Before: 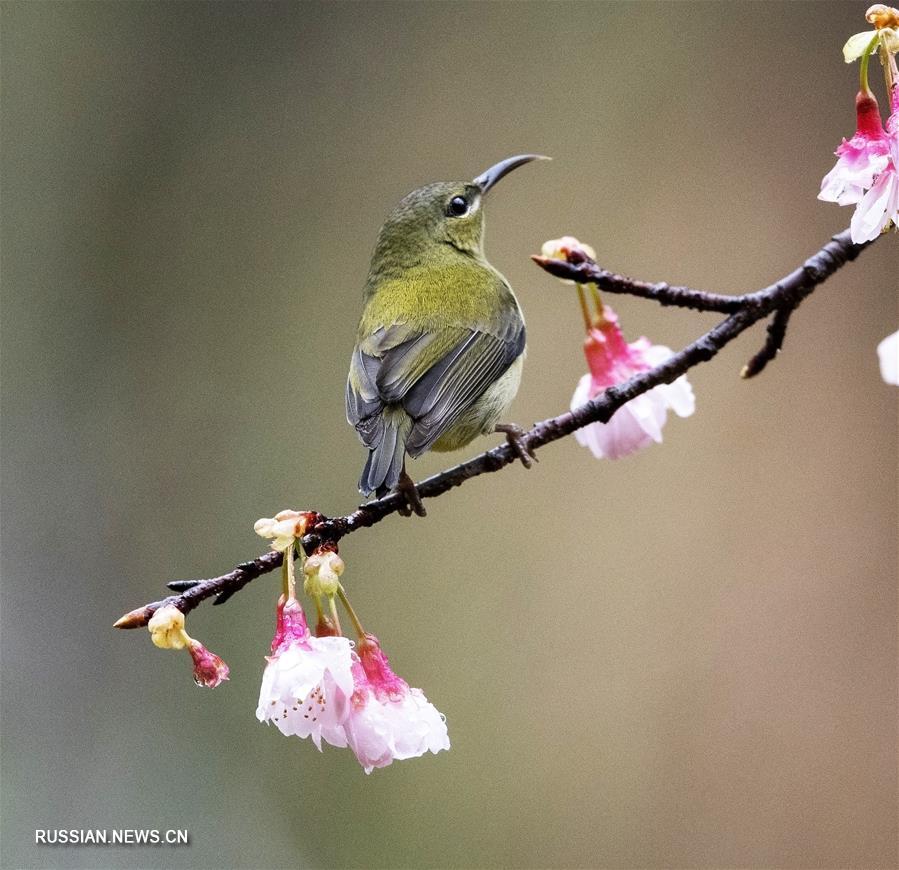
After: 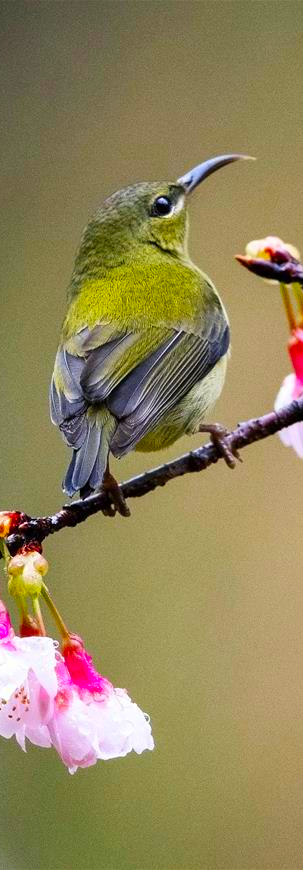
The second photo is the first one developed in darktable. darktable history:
crop: left 32.928%, right 33.351%
color balance rgb: shadows lift › chroma 1.702%, shadows lift › hue 257.42°, perceptual saturation grading › global saturation 19.342%
contrast brightness saturation: saturation 0.514
